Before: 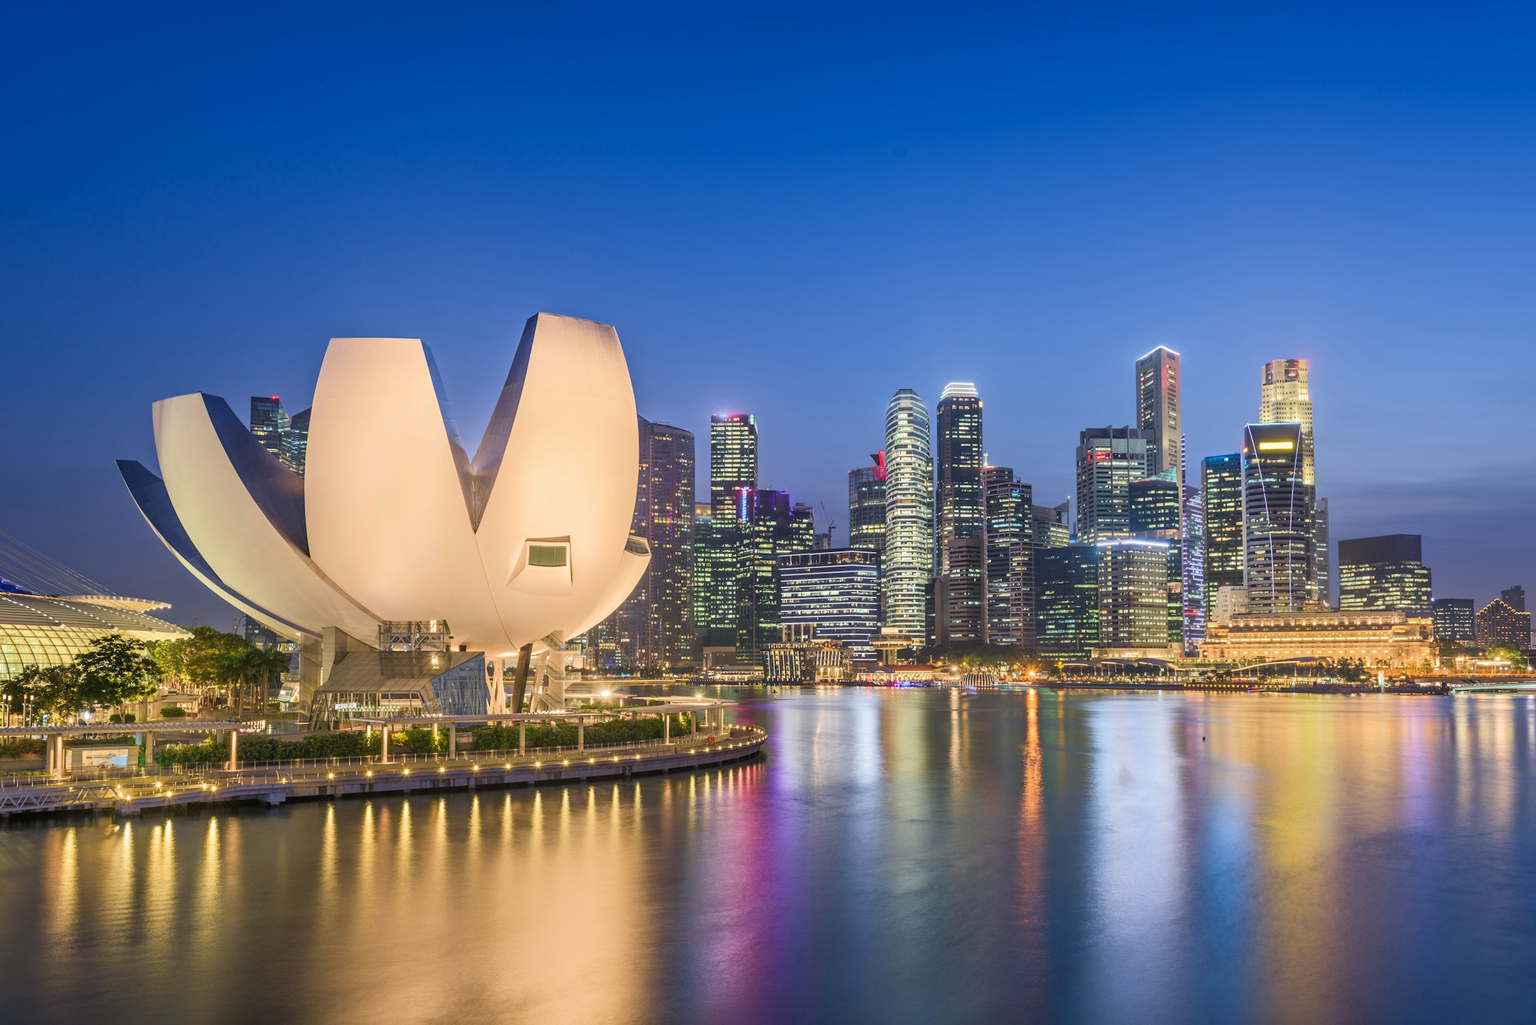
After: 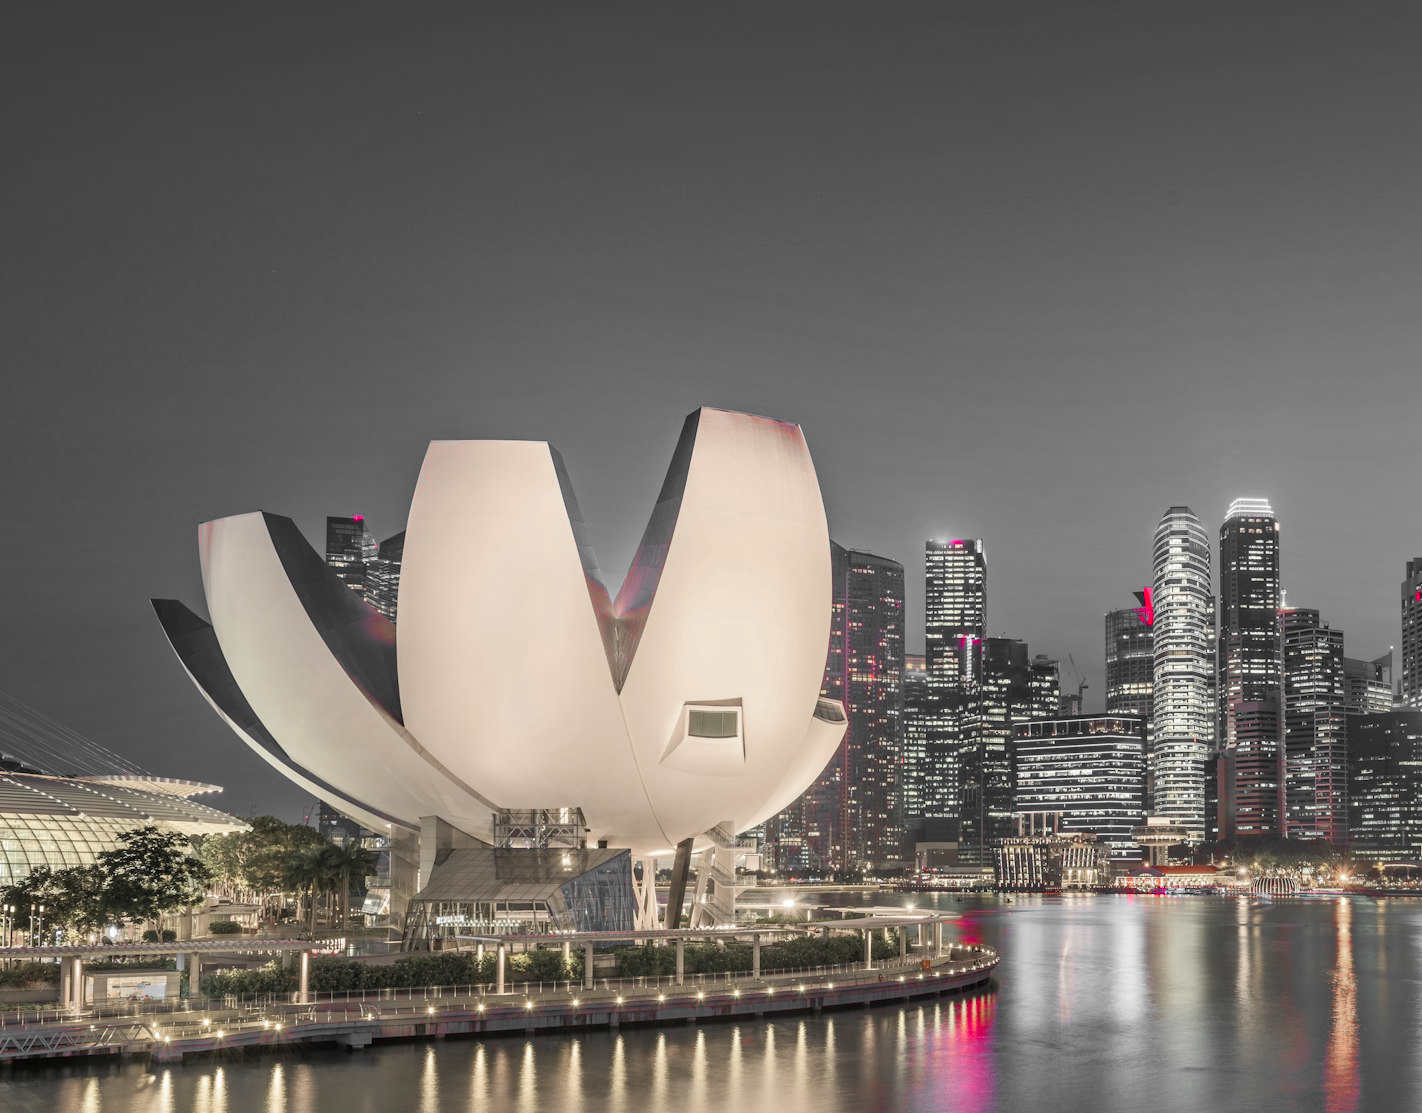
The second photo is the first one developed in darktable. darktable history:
crop: right 28.885%, bottom 16.626%
color zones: curves: ch1 [(0, 0.831) (0.08, 0.771) (0.157, 0.268) (0.241, 0.207) (0.562, -0.005) (0.714, -0.013) (0.876, 0.01) (1, 0.831)]
